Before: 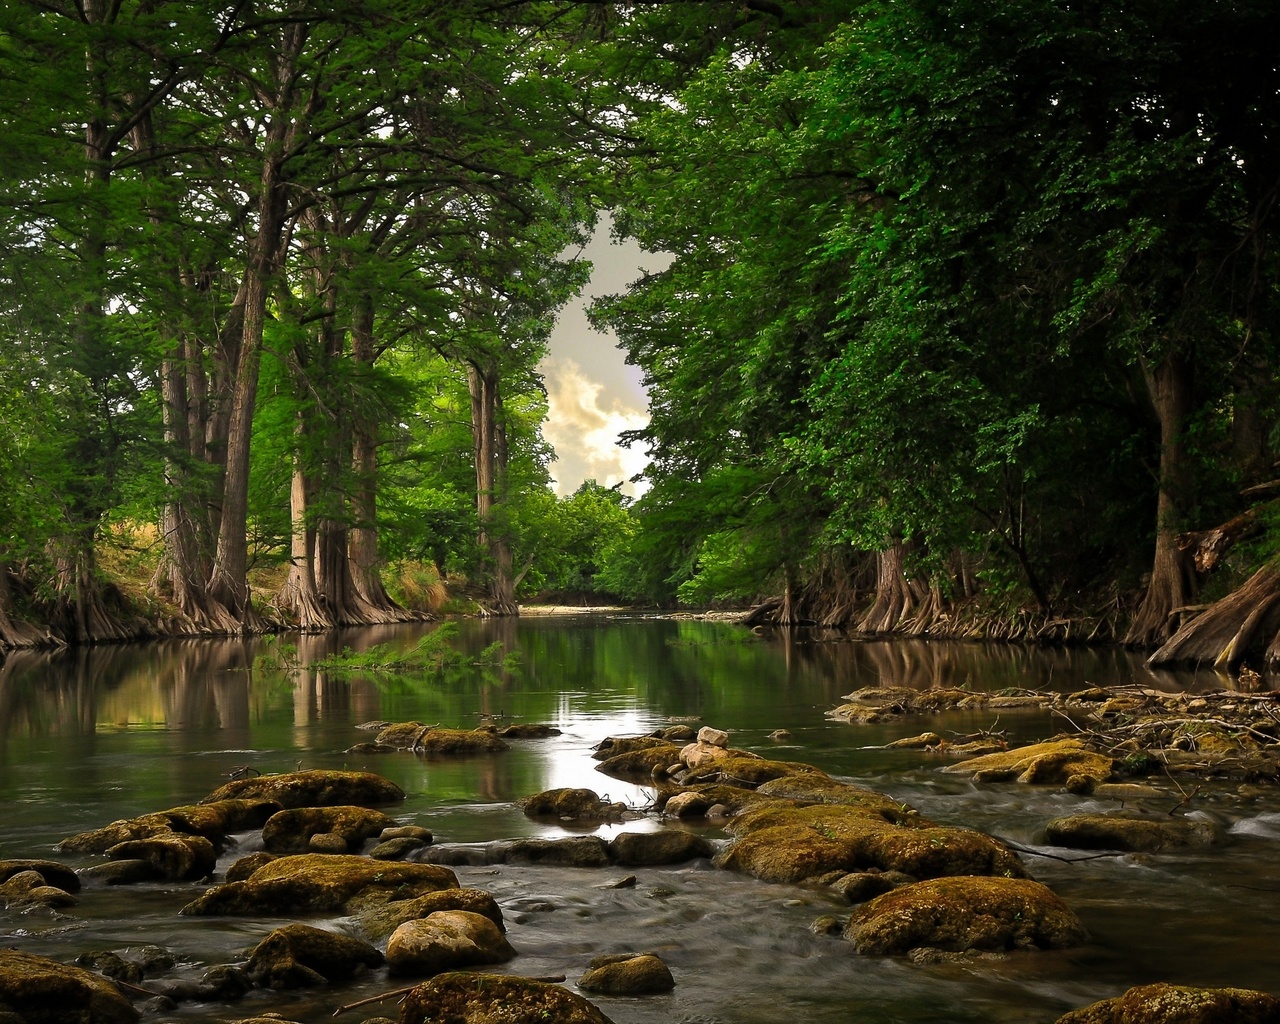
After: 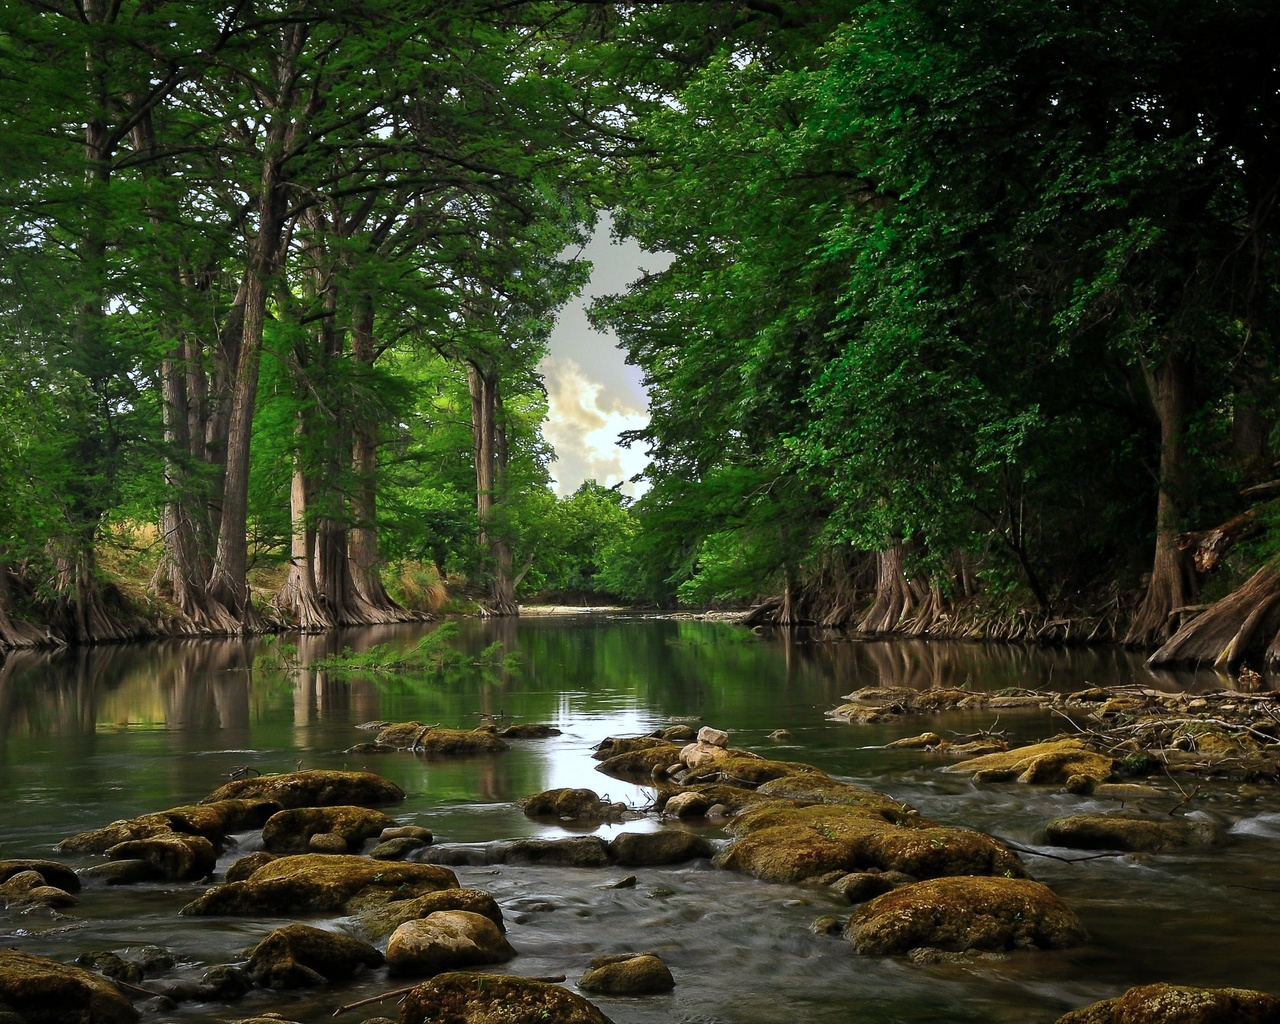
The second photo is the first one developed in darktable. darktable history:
color calibration: x 0.37, y 0.382, temperature 4317.96 K
